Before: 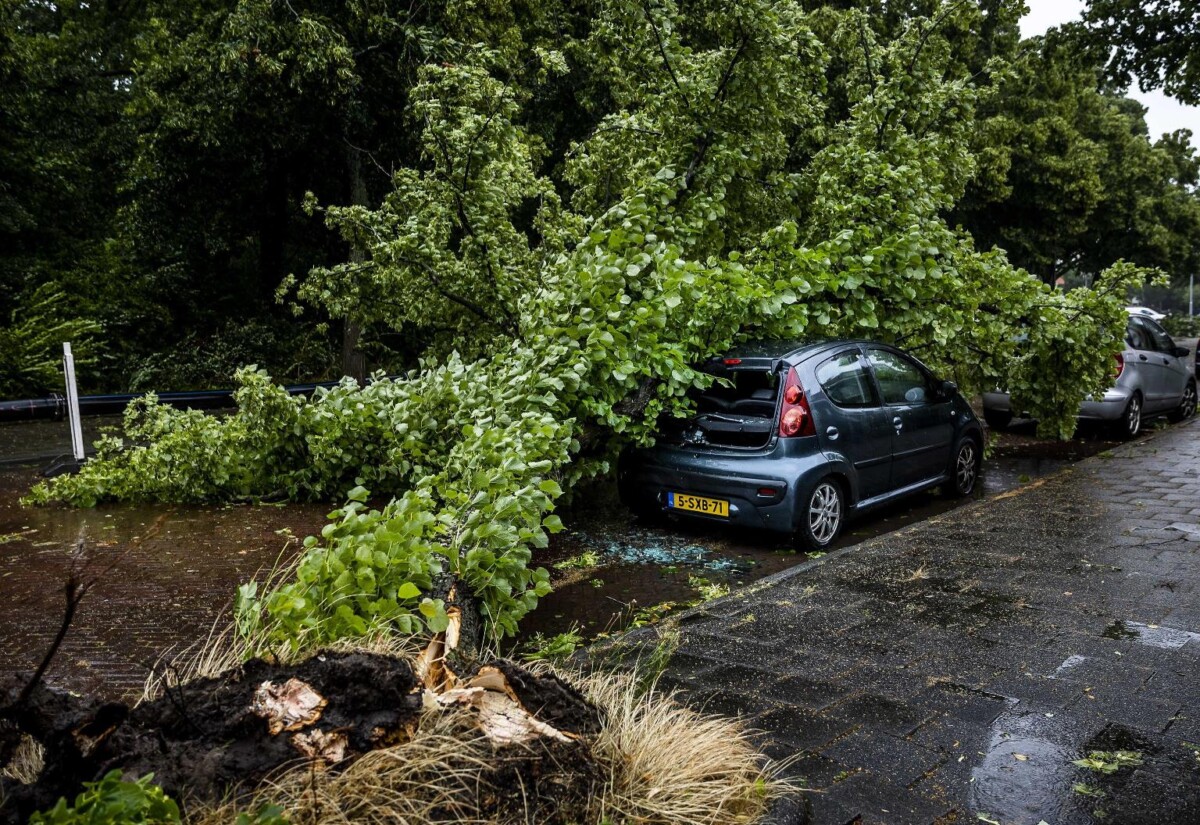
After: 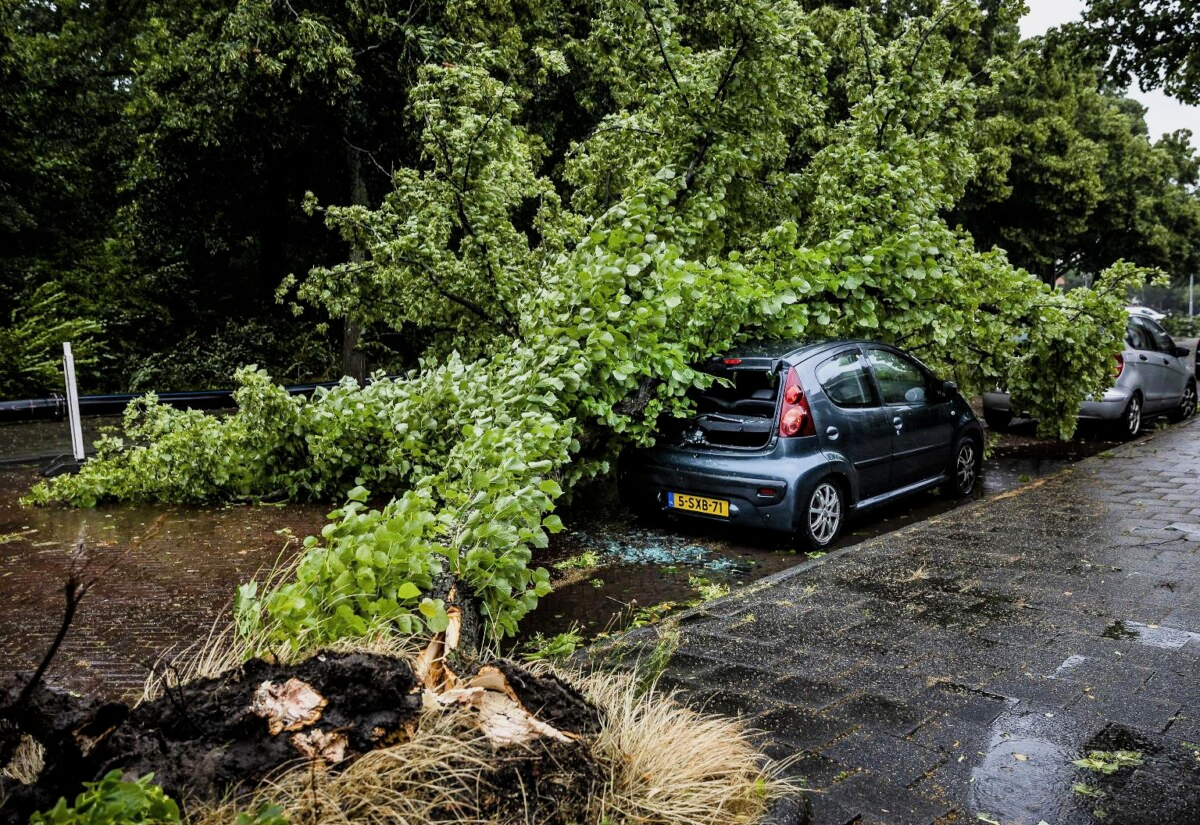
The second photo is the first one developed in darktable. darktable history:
exposure: black level correction 0, exposure 0.697 EV, compensate highlight preservation false
filmic rgb: black relative exposure -7.98 EV, white relative exposure 4.04 EV, hardness 4.13, contrast 0.926
